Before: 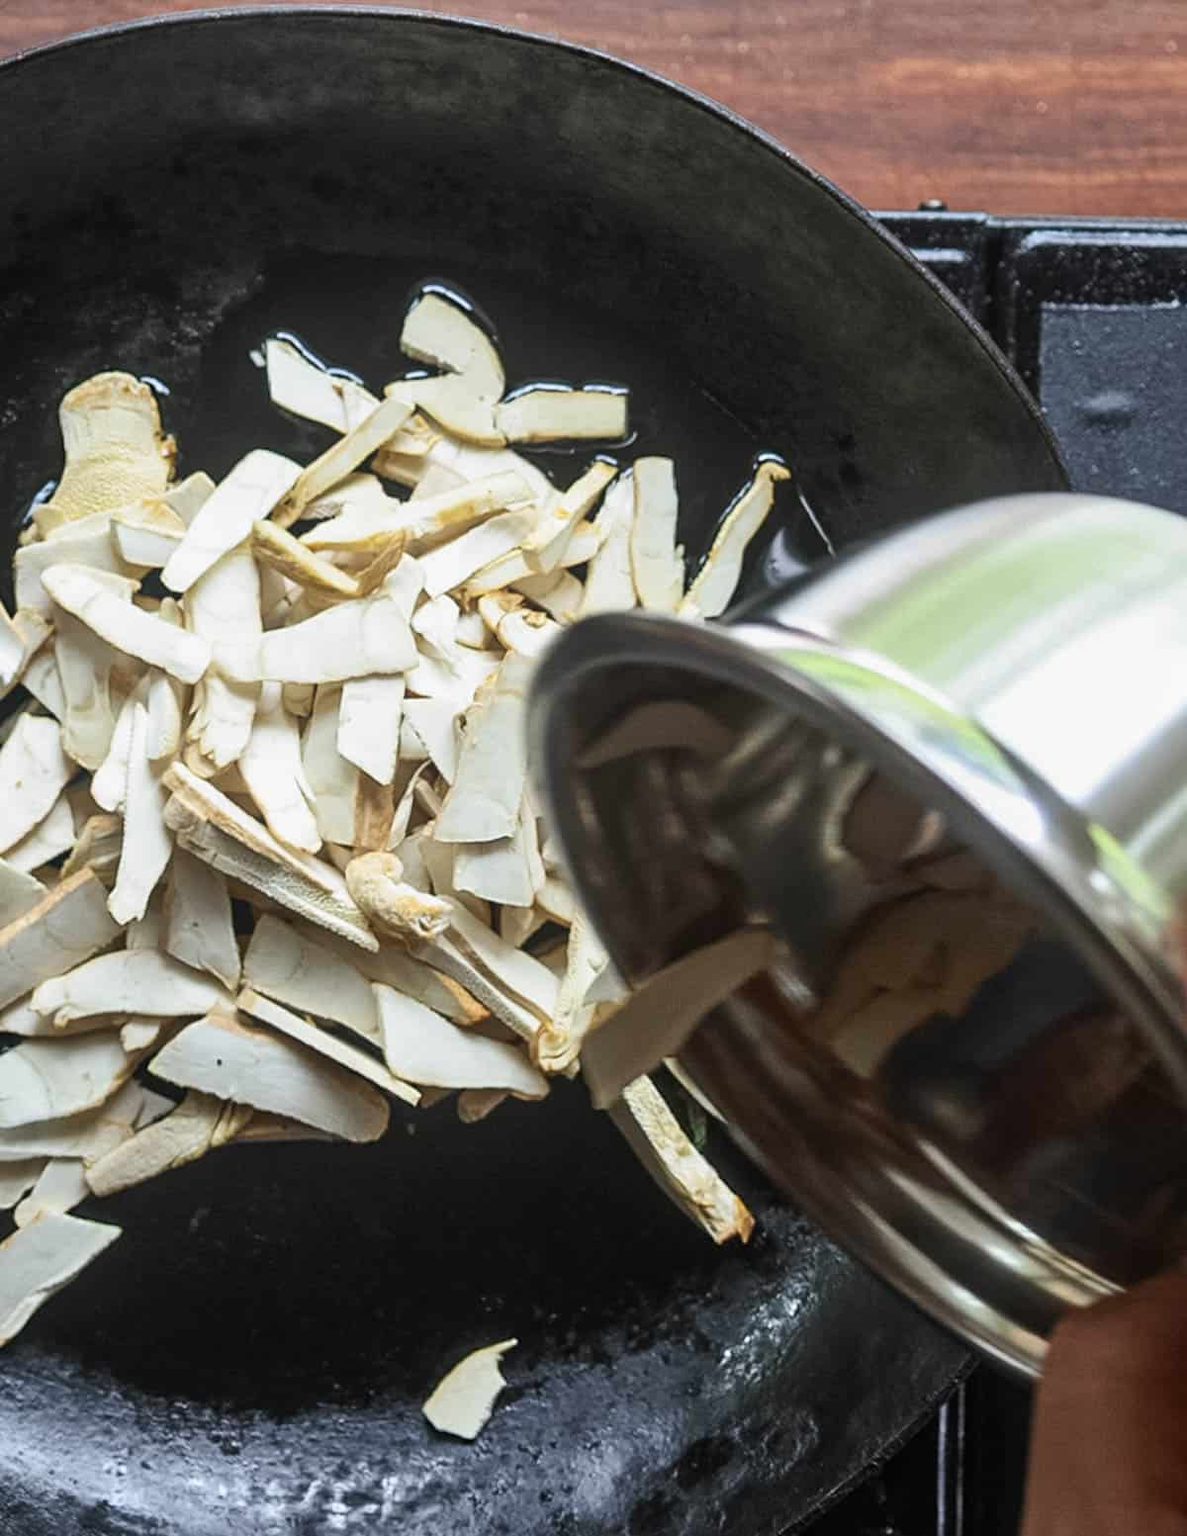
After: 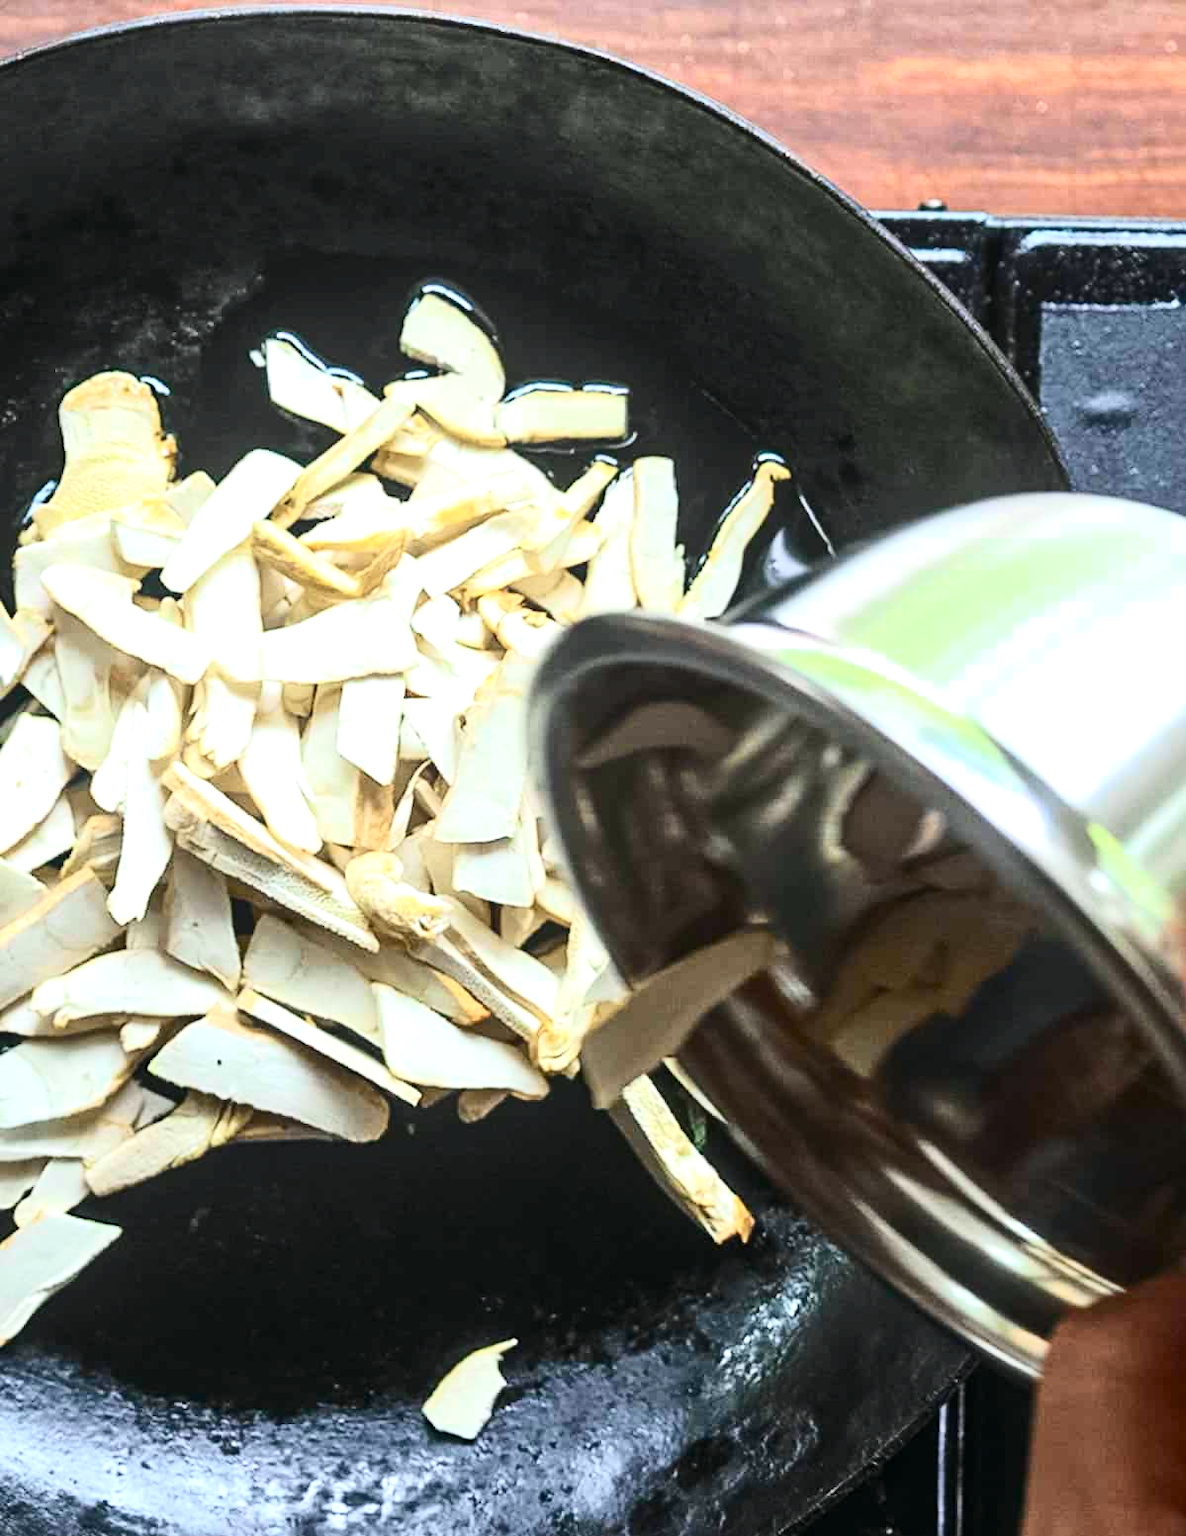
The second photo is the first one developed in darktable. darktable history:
exposure: black level correction 0, exposure 0.68 EV, compensate exposure bias true, compensate highlight preservation false
tone curve: curves: ch0 [(0, 0) (0.114, 0.083) (0.303, 0.285) (0.447, 0.51) (0.602, 0.697) (0.772, 0.866) (0.999, 0.978)]; ch1 [(0, 0) (0.389, 0.352) (0.458, 0.433) (0.486, 0.474) (0.509, 0.505) (0.535, 0.528) (0.57, 0.579) (0.696, 0.706) (1, 1)]; ch2 [(0, 0) (0.369, 0.388) (0.449, 0.431) (0.501, 0.5) (0.528, 0.527) (0.589, 0.608) (0.697, 0.721) (1, 1)], color space Lab, independent channels, preserve colors none
